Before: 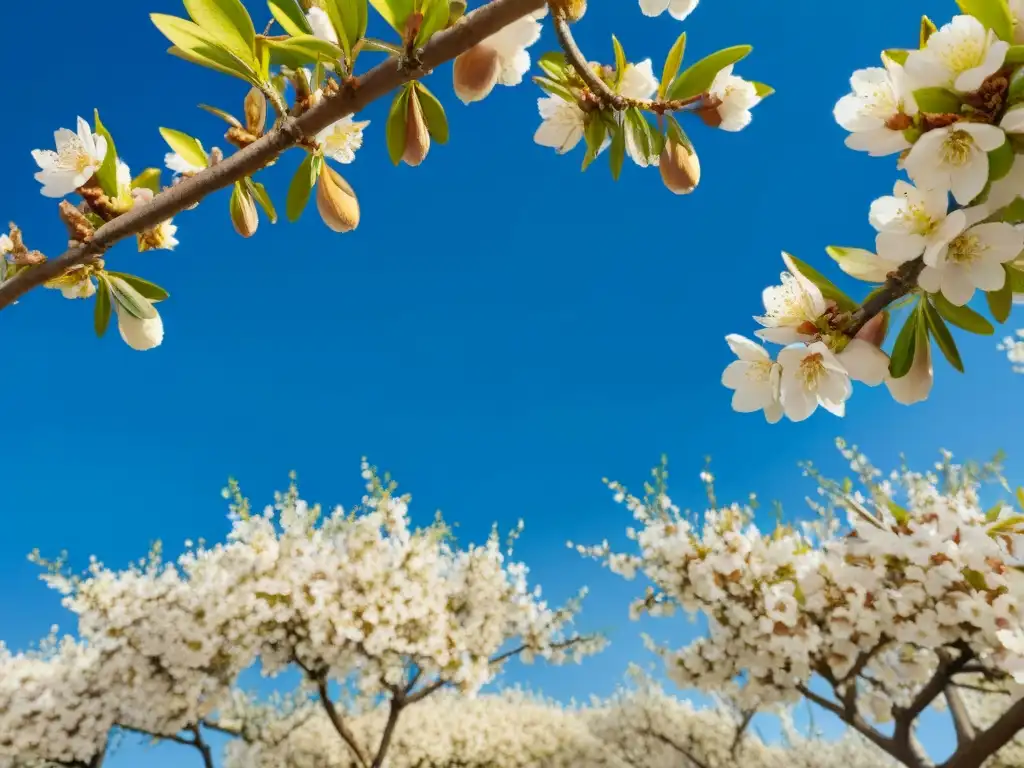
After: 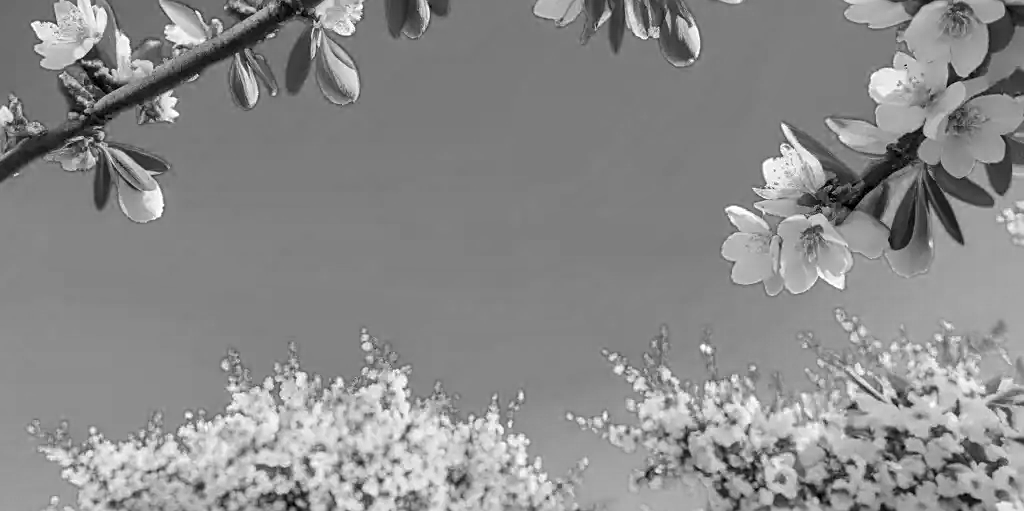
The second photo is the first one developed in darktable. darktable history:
local contrast: on, module defaults
sharpen: on, module defaults
crop: top 16.727%, bottom 16.727%
color calibration: output gray [0.18, 0.41, 0.41, 0], gray › normalize channels true, illuminant same as pipeline (D50), adaptation XYZ, x 0.346, y 0.359, gamut compression 0
